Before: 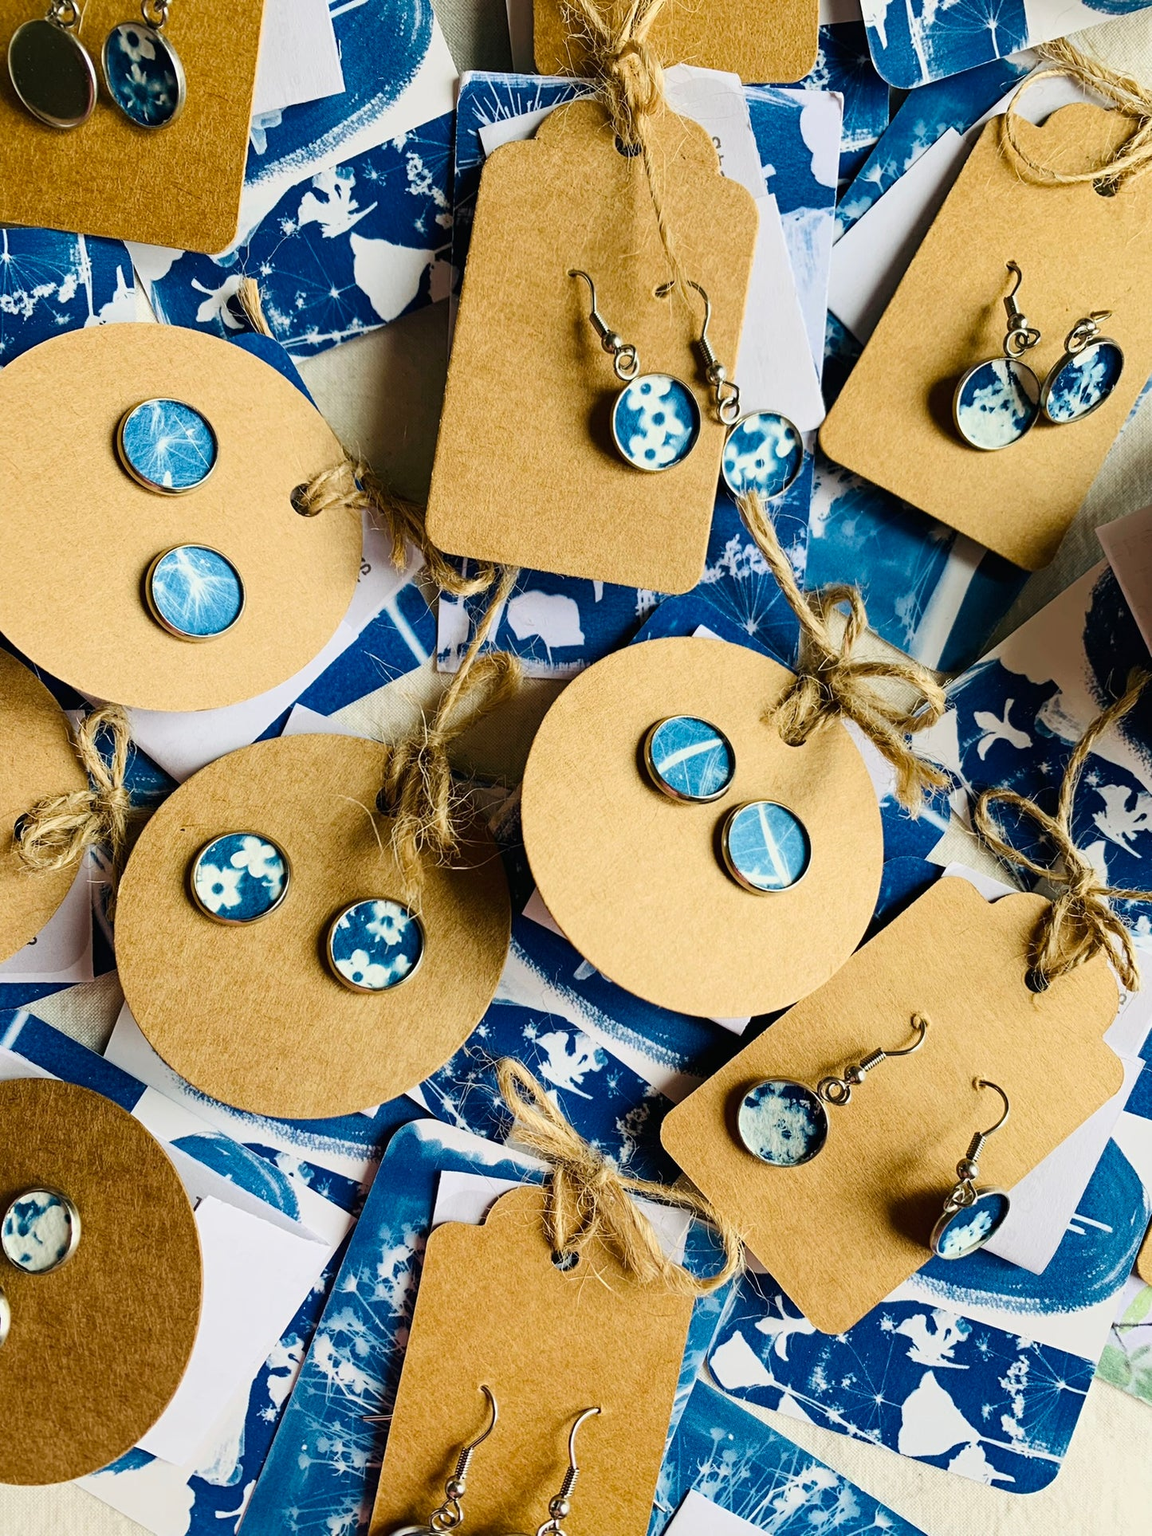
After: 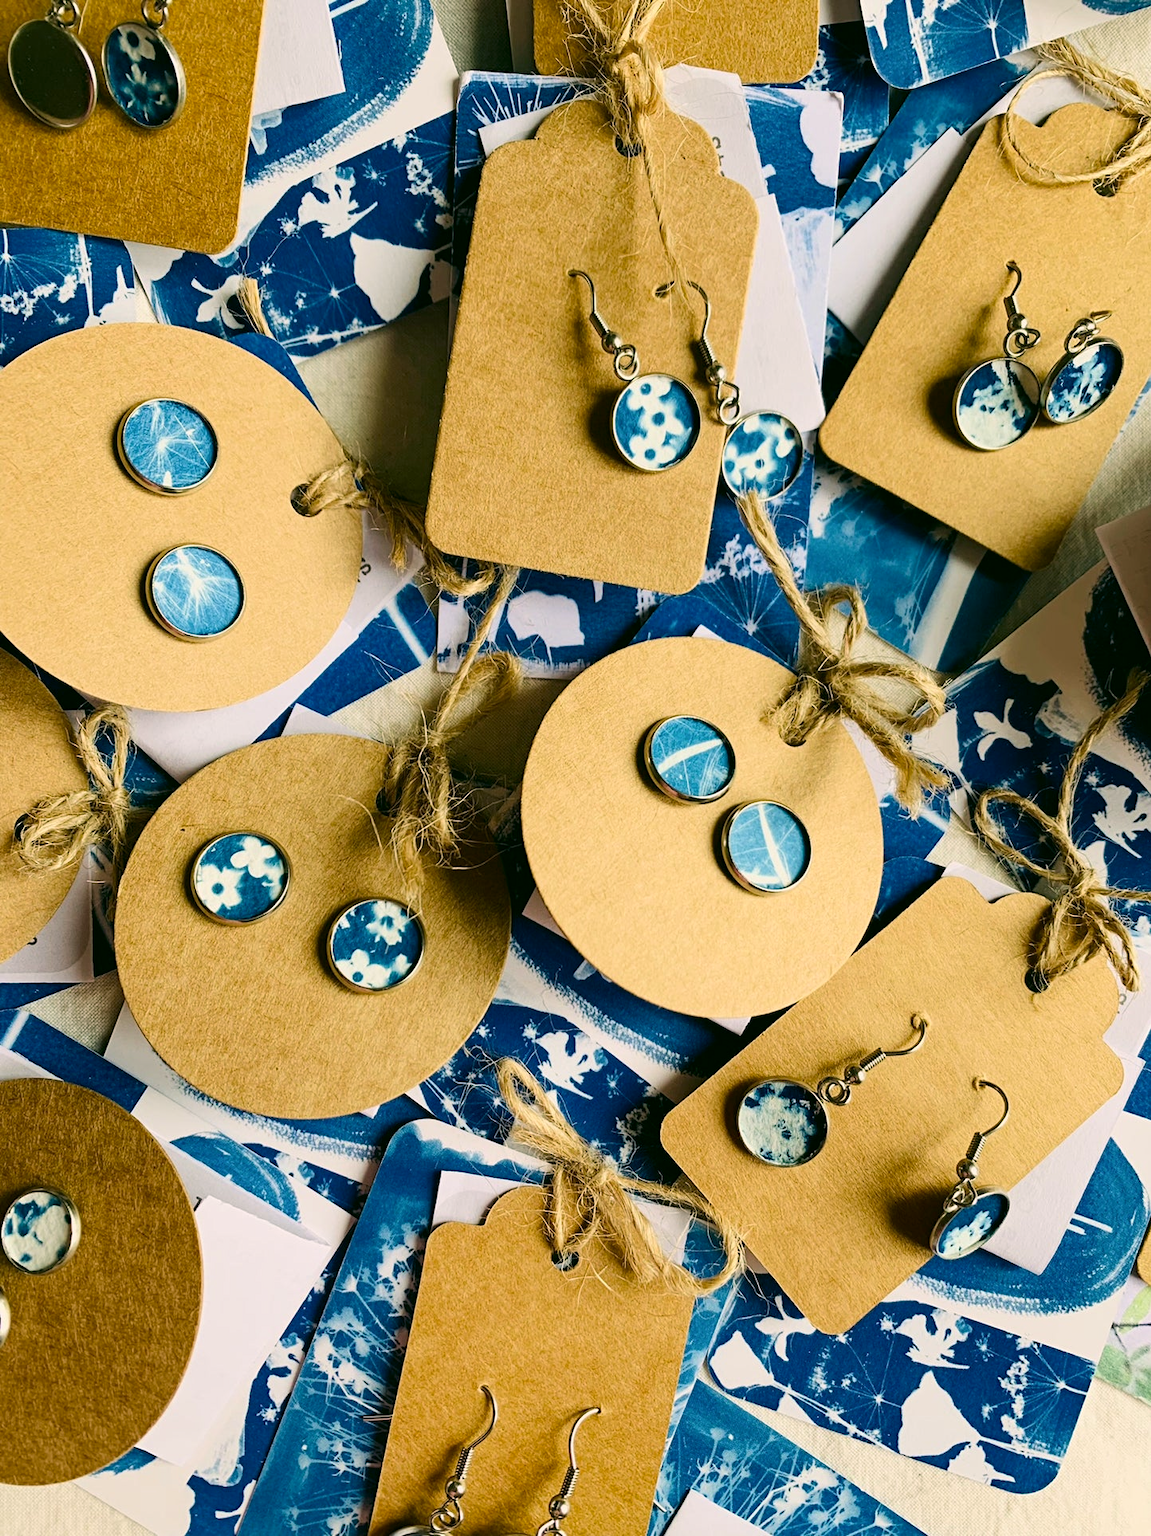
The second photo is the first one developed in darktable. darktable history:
color correction: highlights a* 4.32, highlights b* 4.91, shadows a* -8.26, shadows b* 4.7
velvia: strength 6.13%
